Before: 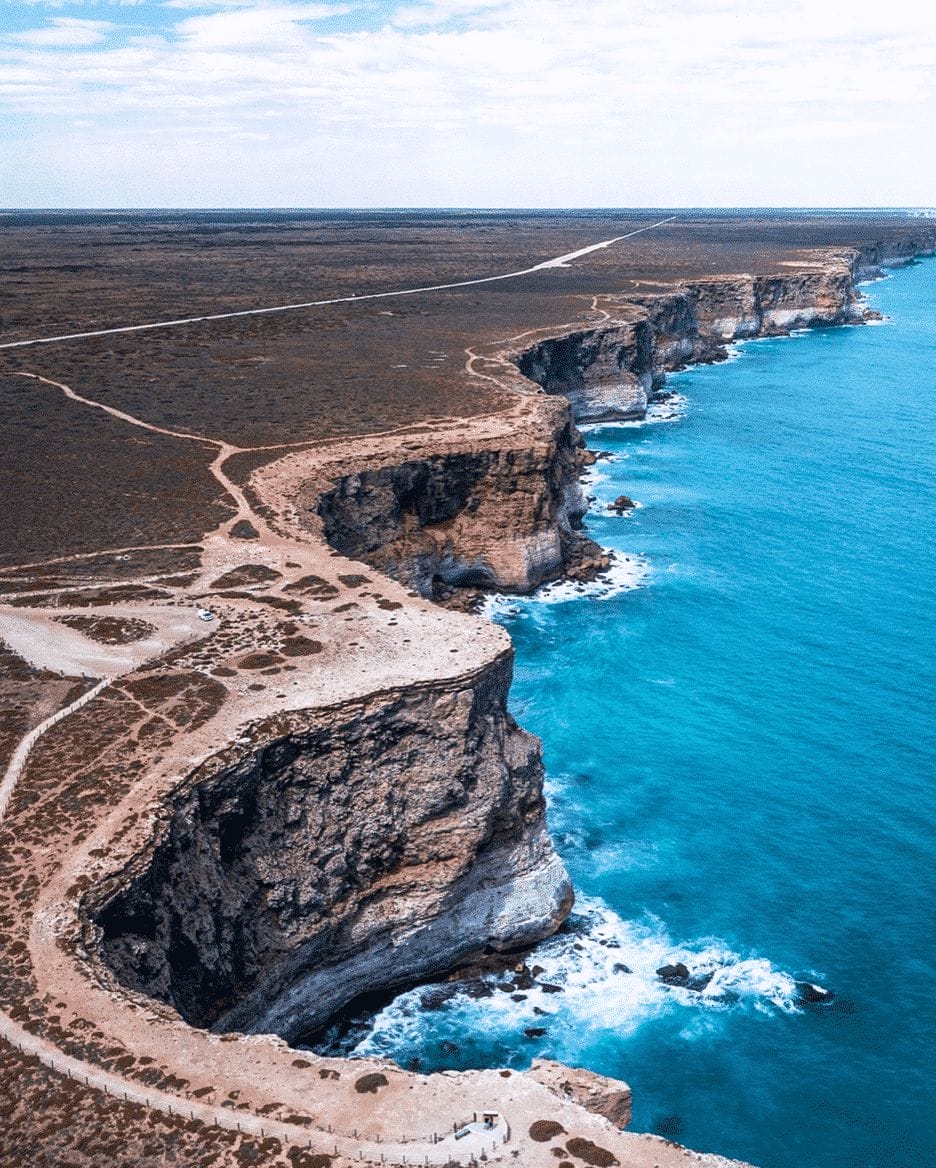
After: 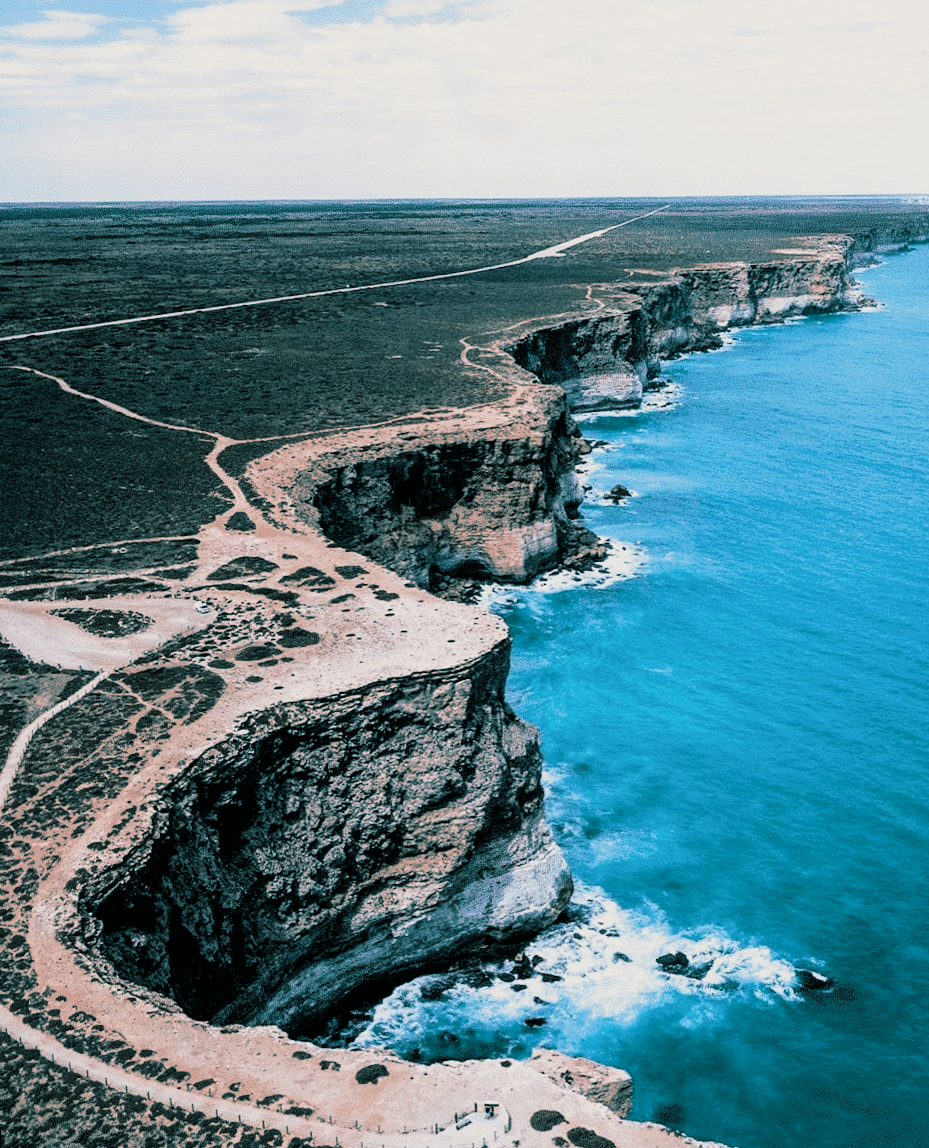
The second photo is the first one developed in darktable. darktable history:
split-toning: shadows › hue 186.43°, highlights › hue 49.29°, compress 30.29%
rotate and perspective: rotation -0.45°, automatic cropping original format, crop left 0.008, crop right 0.992, crop top 0.012, crop bottom 0.988
tone equalizer: on, module defaults
filmic rgb: black relative exposure -5 EV, hardness 2.88, contrast 1.4
